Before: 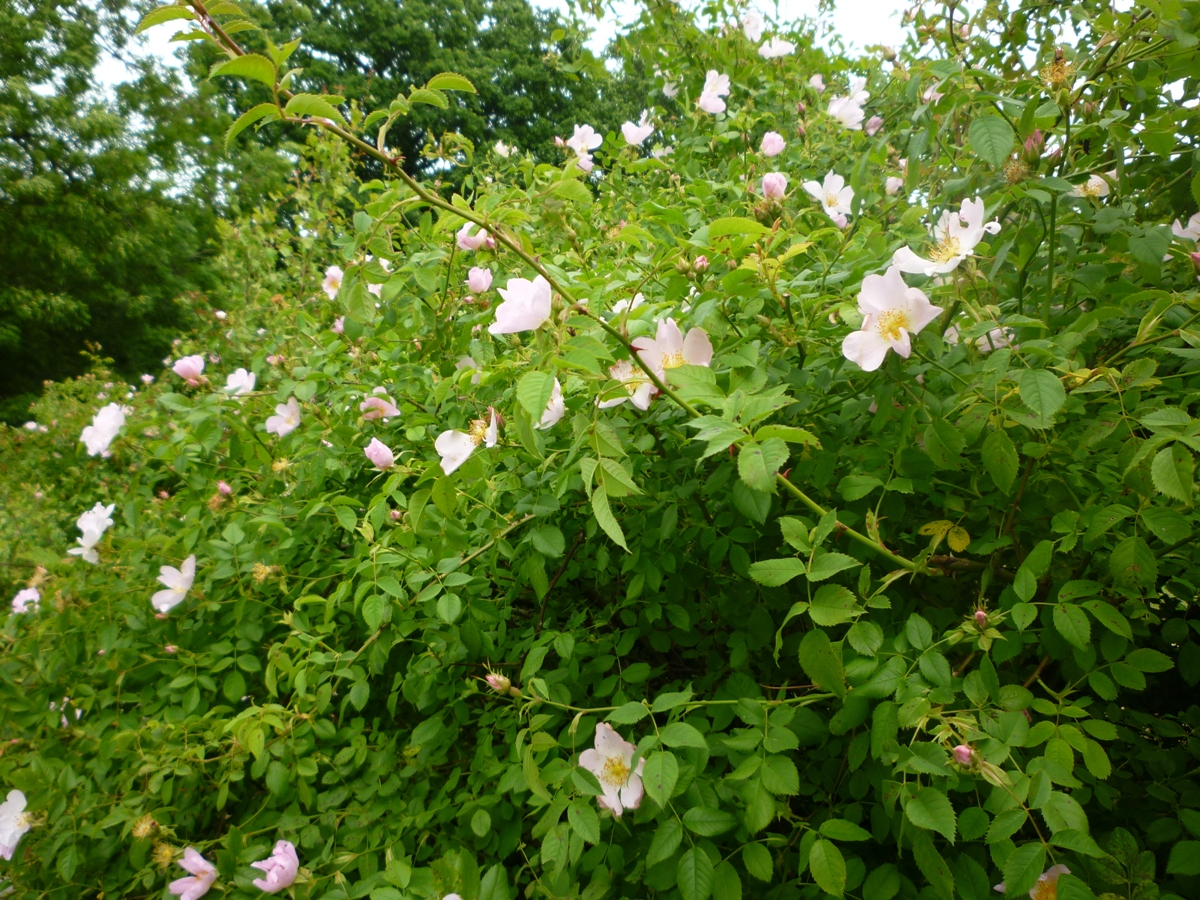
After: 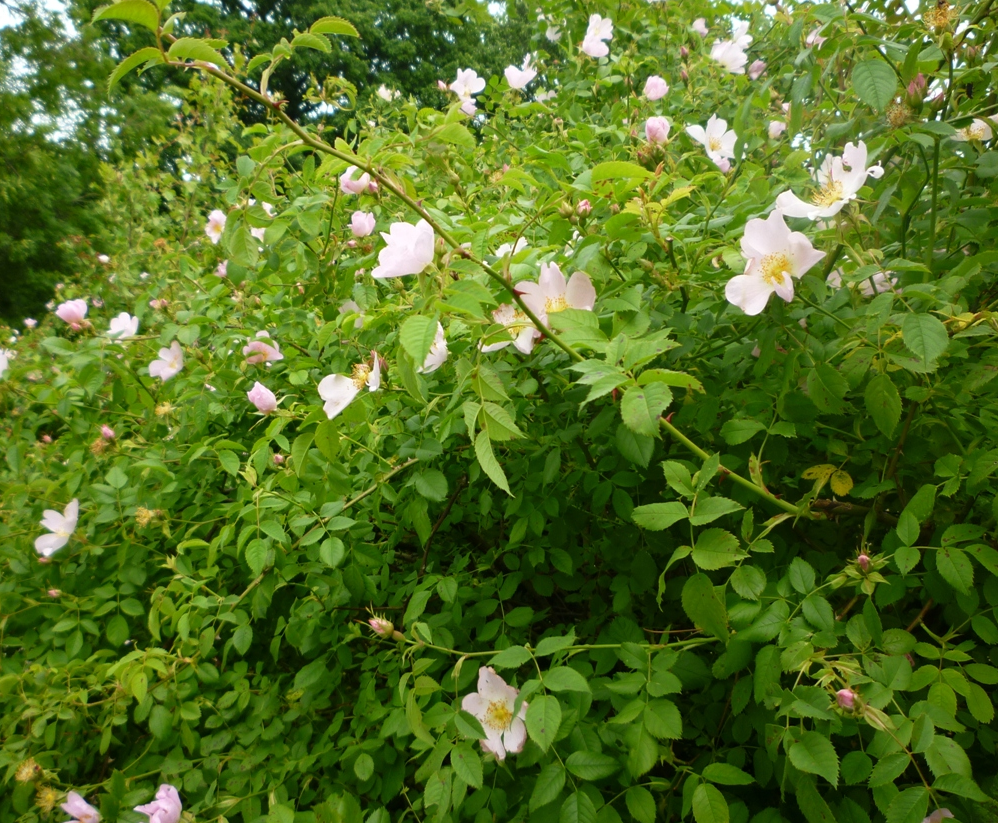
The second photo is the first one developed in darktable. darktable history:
crop: left 9.823%, top 6.292%, right 6.984%, bottom 2.25%
